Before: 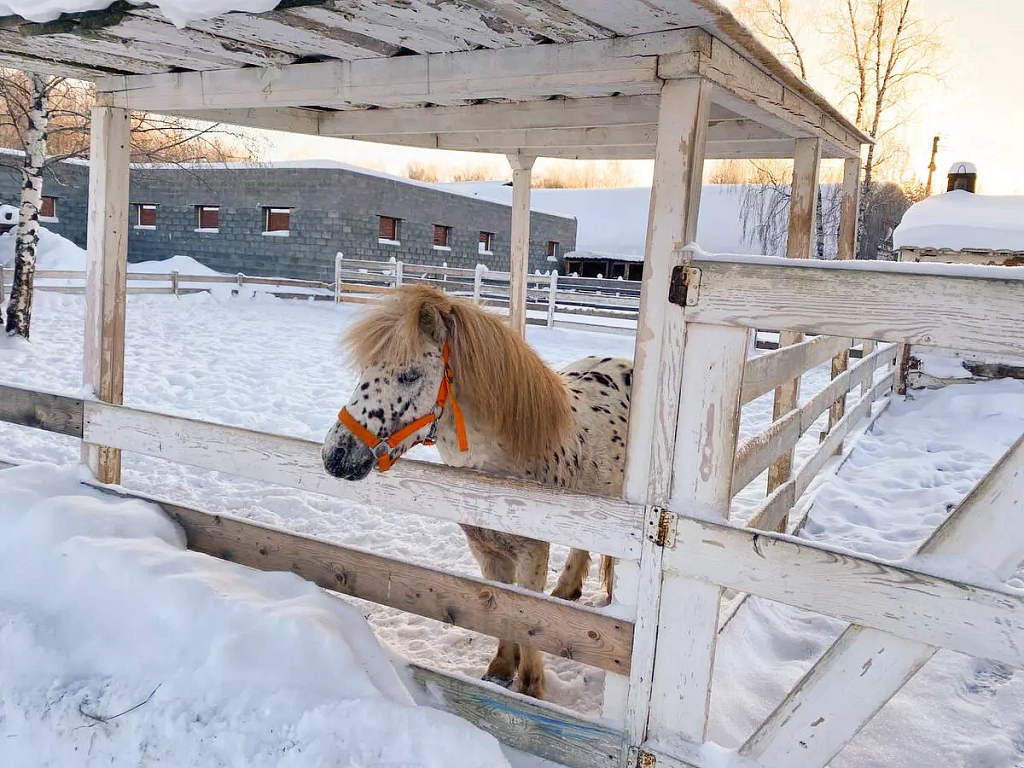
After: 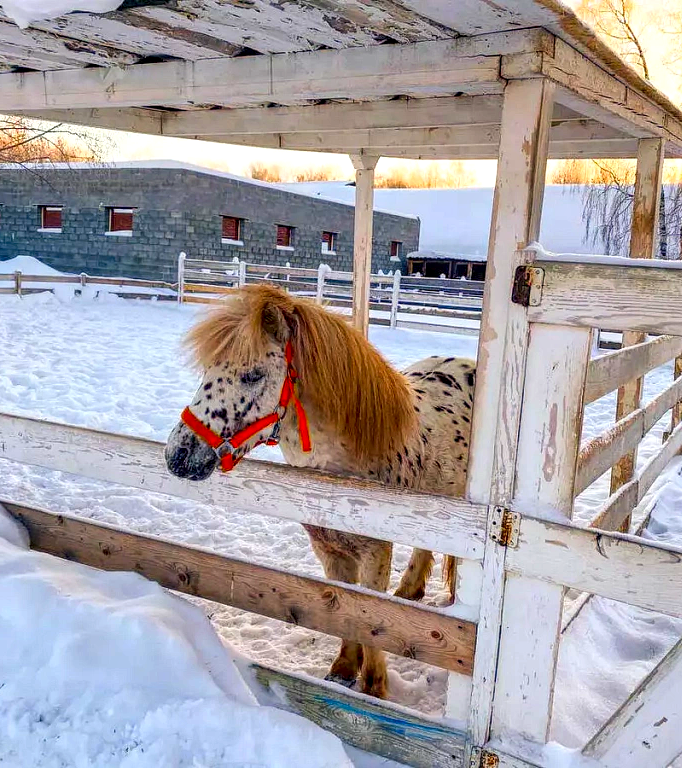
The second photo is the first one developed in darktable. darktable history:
local contrast: highlights 20%, detail 150%
color correction: saturation 1.8
crop: left 15.419%, right 17.914%
exposure: compensate highlight preservation false
